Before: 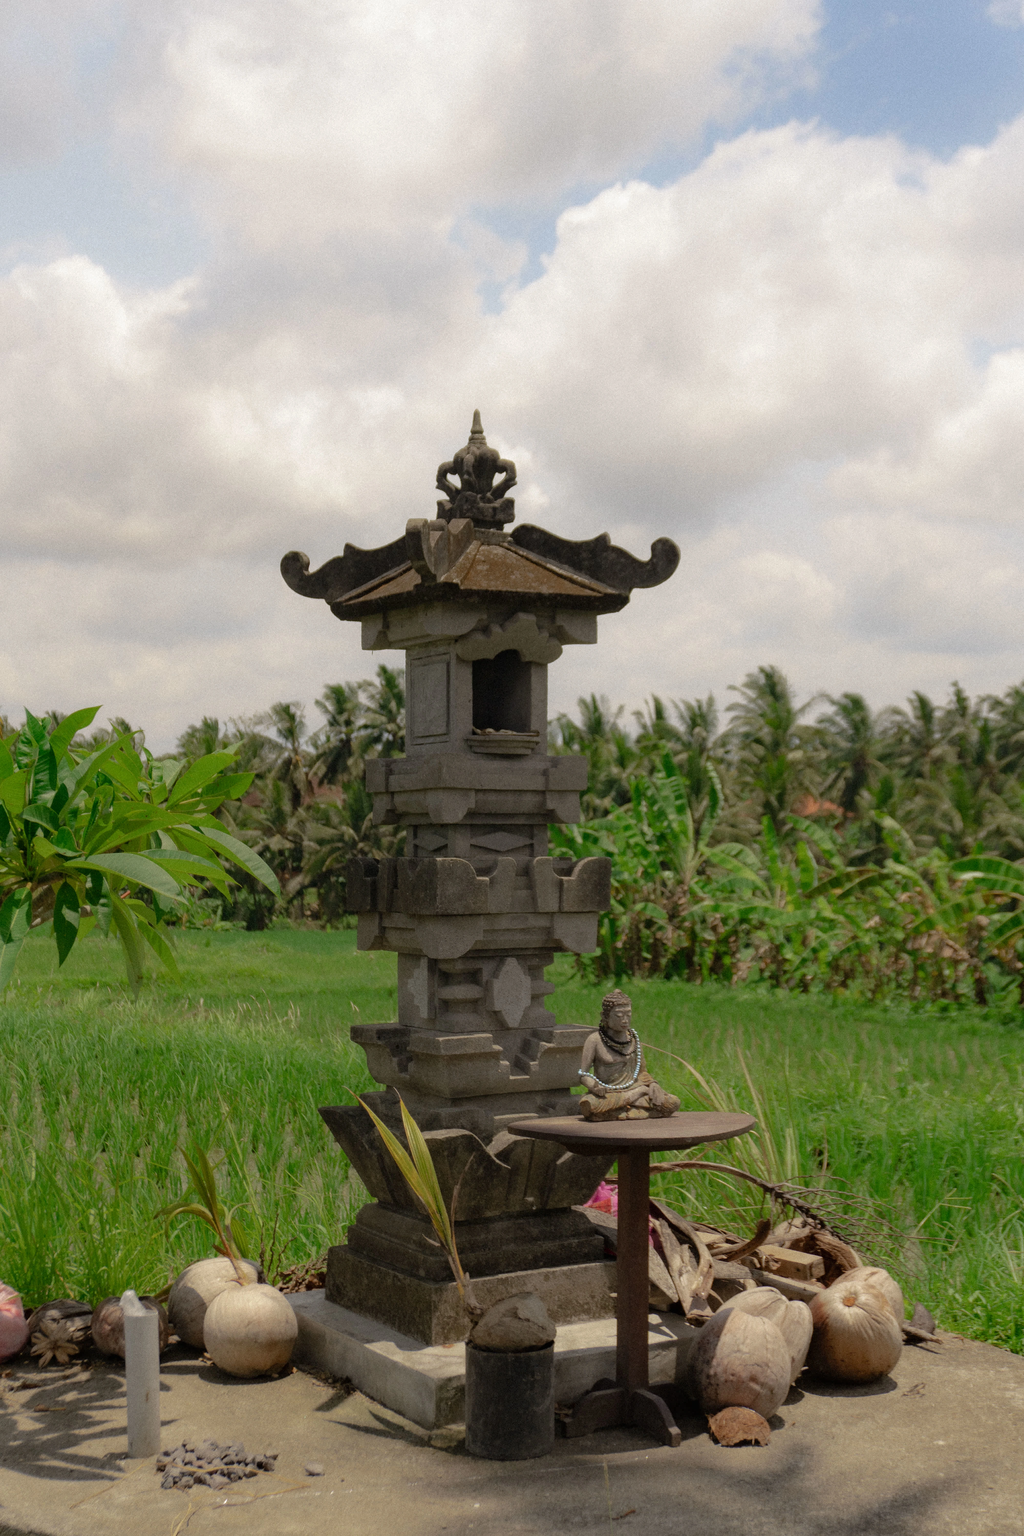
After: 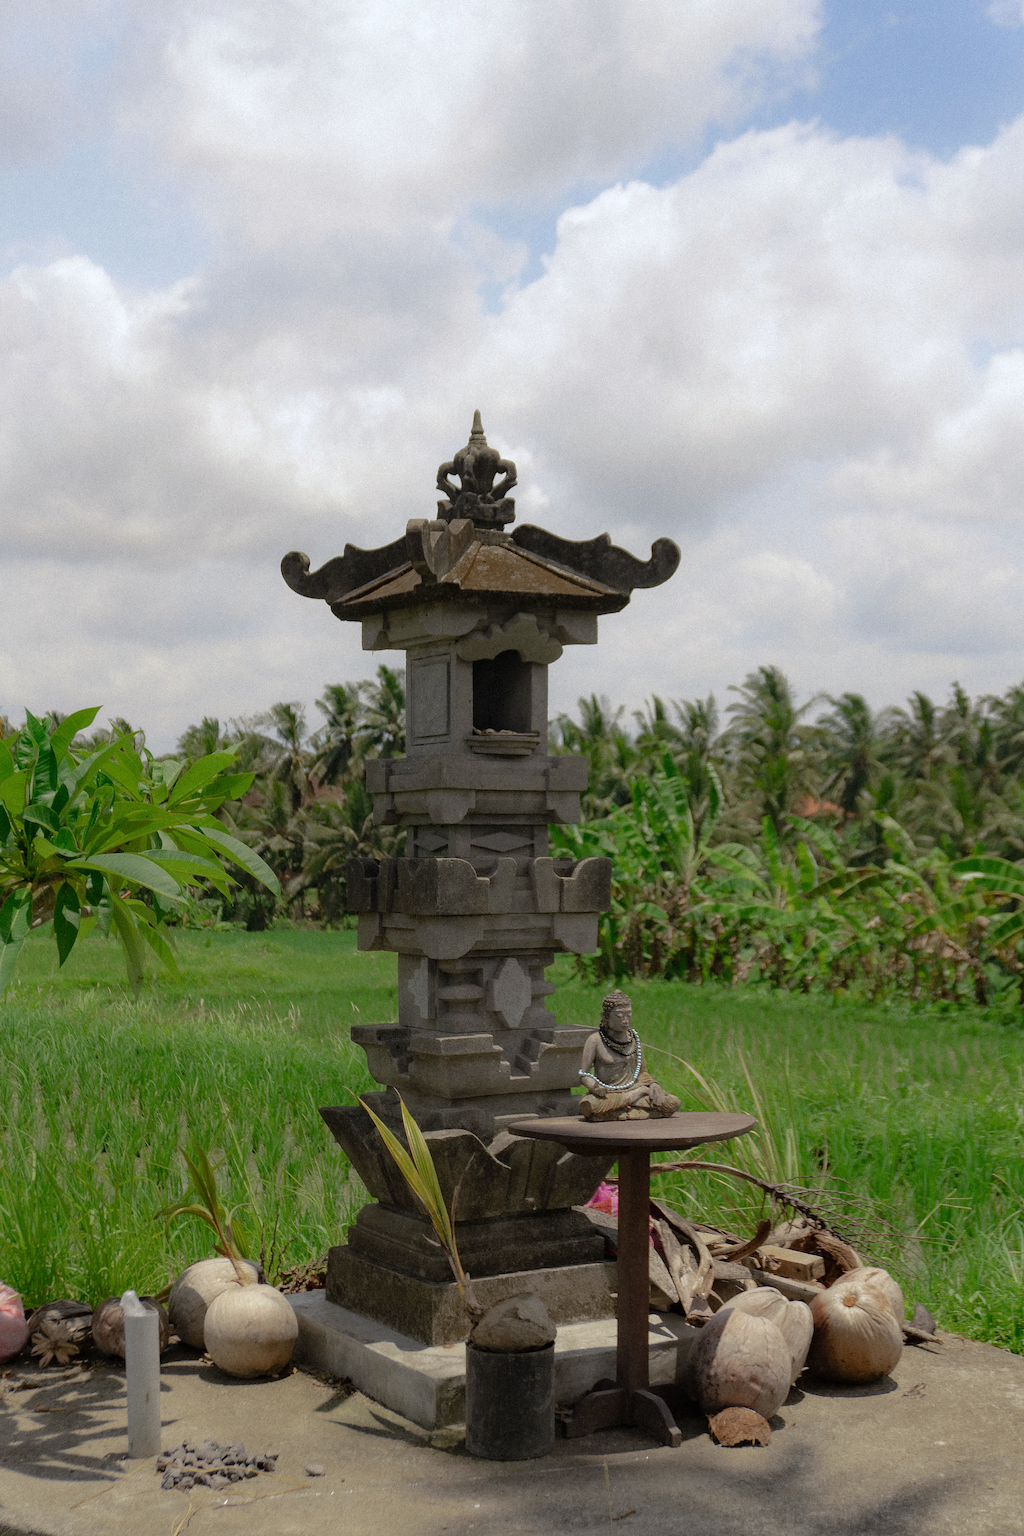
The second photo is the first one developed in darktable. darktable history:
sharpen: on, module defaults
white balance: red 0.967, blue 1.049
